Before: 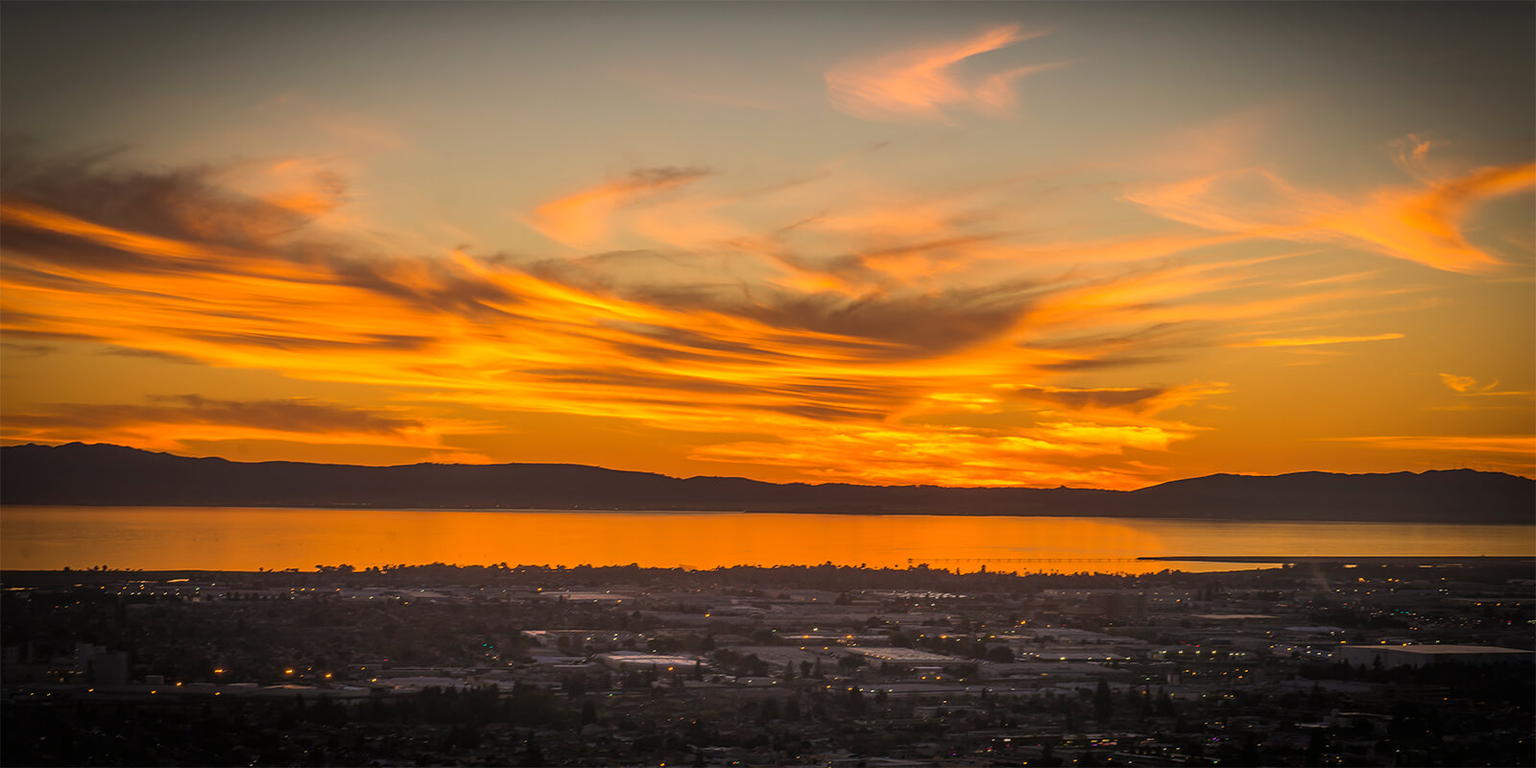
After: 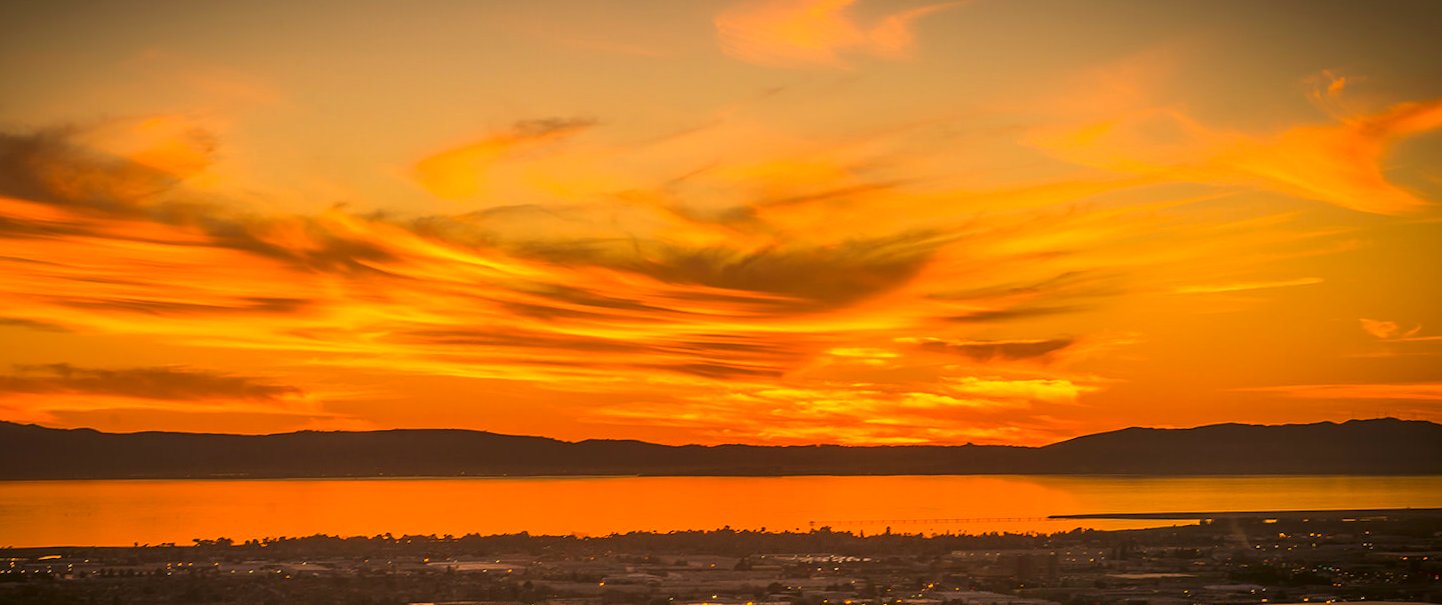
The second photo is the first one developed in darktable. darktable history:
rotate and perspective: rotation -1°, crop left 0.011, crop right 0.989, crop top 0.025, crop bottom 0.975
crop: left 8.155%, top 6.611%, bottom 15.385%
color correction: highlights a* 17.94, highlights b* 35.39, shadows a* 1.48, shadows b* 6.42, saturation 1.01
exposure: exposure 0.2 EV, compensate highlight preservation false
